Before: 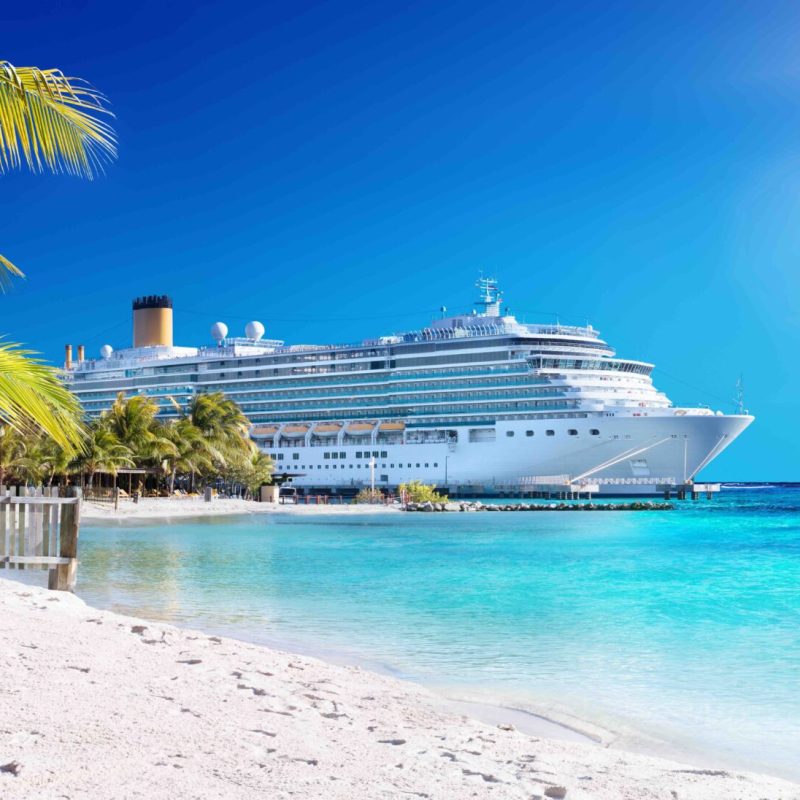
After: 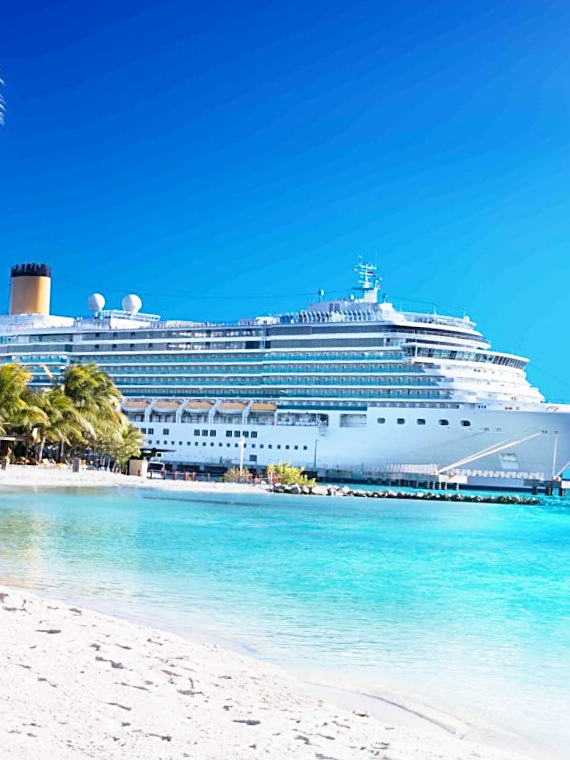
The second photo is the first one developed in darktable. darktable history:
crop and rotate: angle -3.05°, left 14.23%, top 0.029%, right 10.793%, bottom 0.052%
sharpen: on, module defaults
base curve: curves: ch0 [(0, 0) (0.666, 0.806) (1, 1)], preserve colors none
